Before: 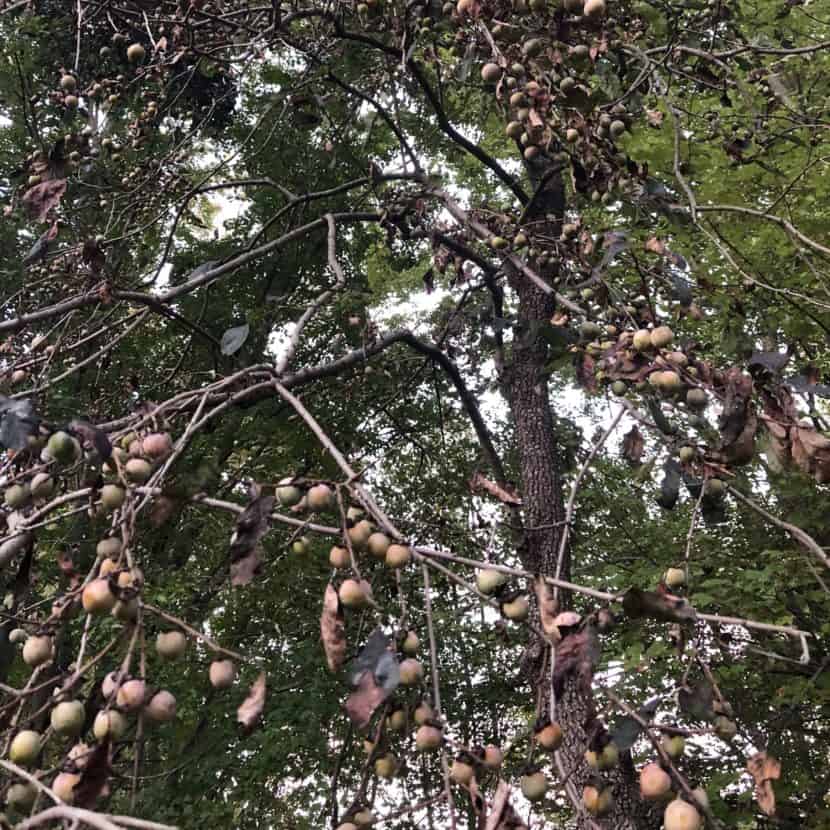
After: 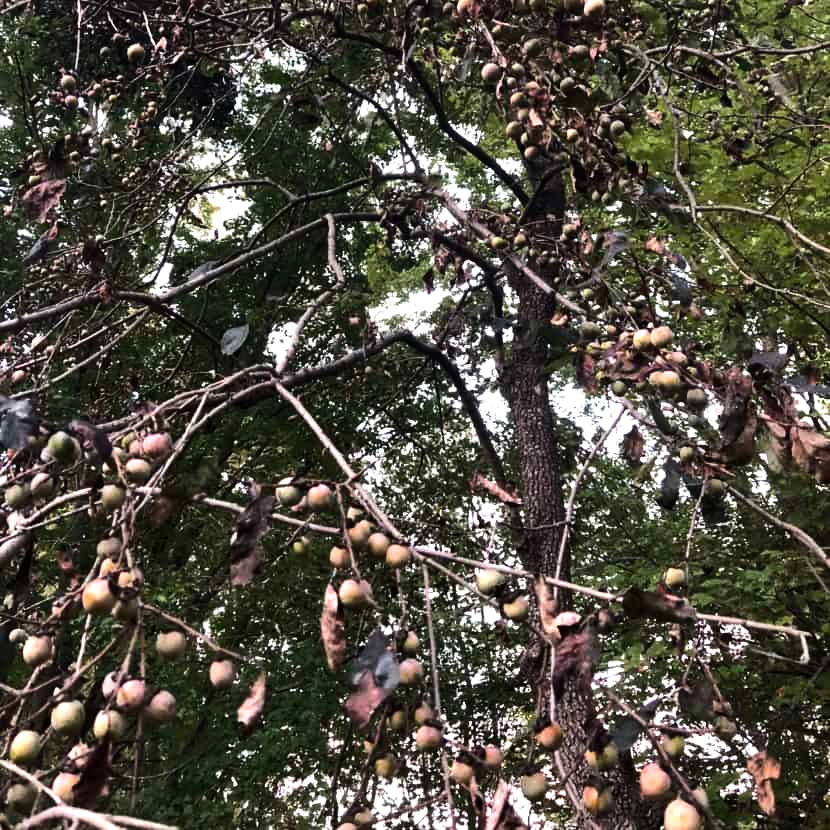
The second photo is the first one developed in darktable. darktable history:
tone equalizer: -8 EV -0.764 EV, -7 EV -0.673 EV, -6 EV -0.597 EV, -5 EV -0.414 EV, -3 EV 0.394 EV, -2 EV 0.6 EV, -1 EV 0.693 EV, +0 EV 0.766 EV, edges refinement/feathering 500, mask exposure compensation -1.57 EV, preserve details no
